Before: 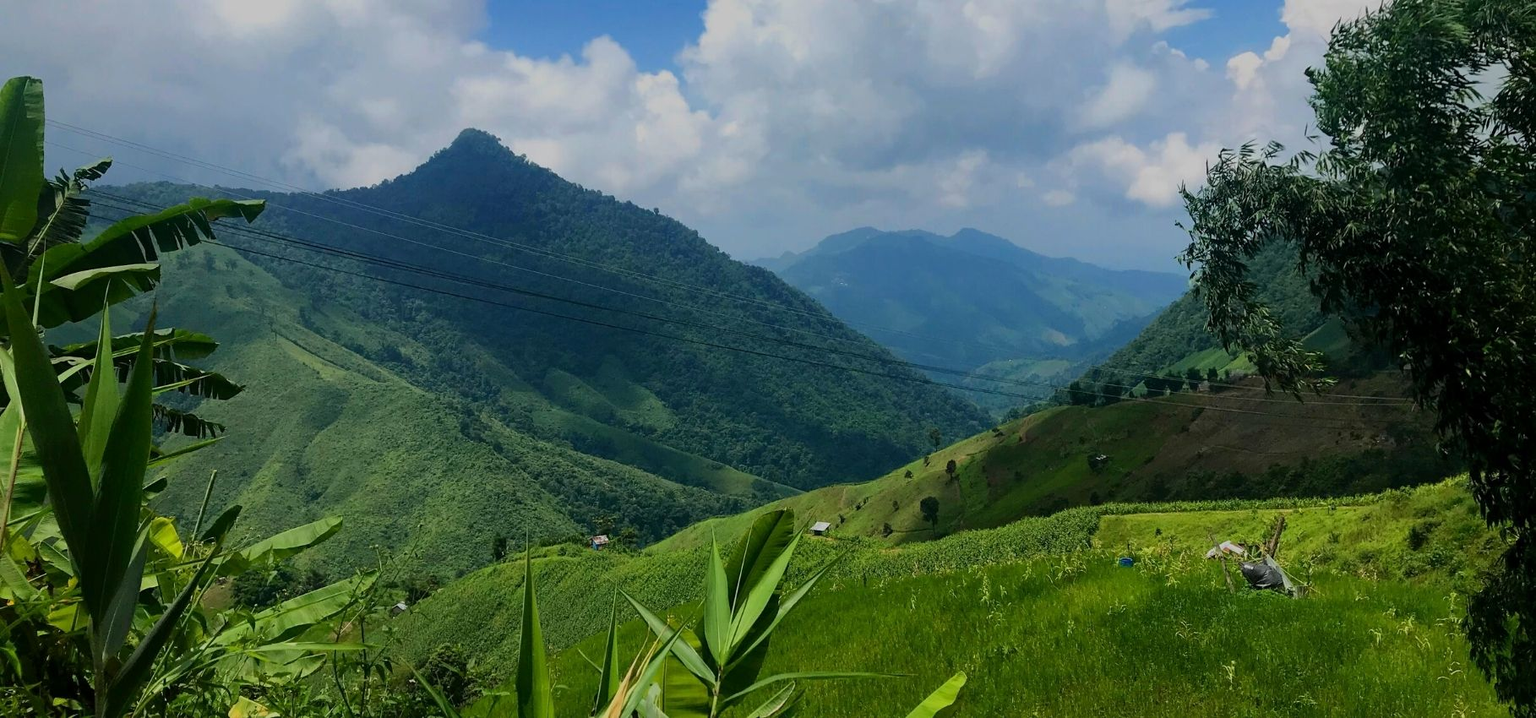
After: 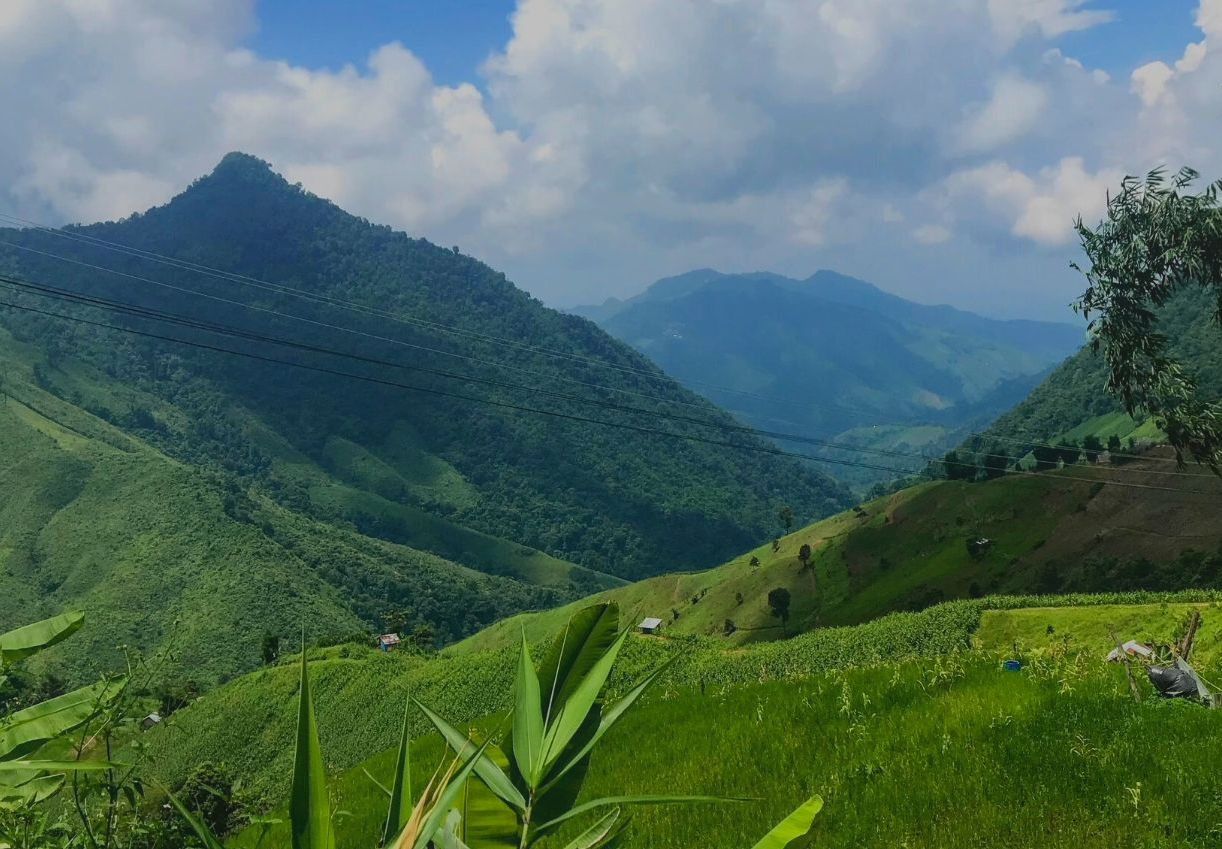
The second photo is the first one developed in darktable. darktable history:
local contrast: highlights 46%, shadows 7%, detail 98%
crop and rotate: left 17.677%, right 15.094%
